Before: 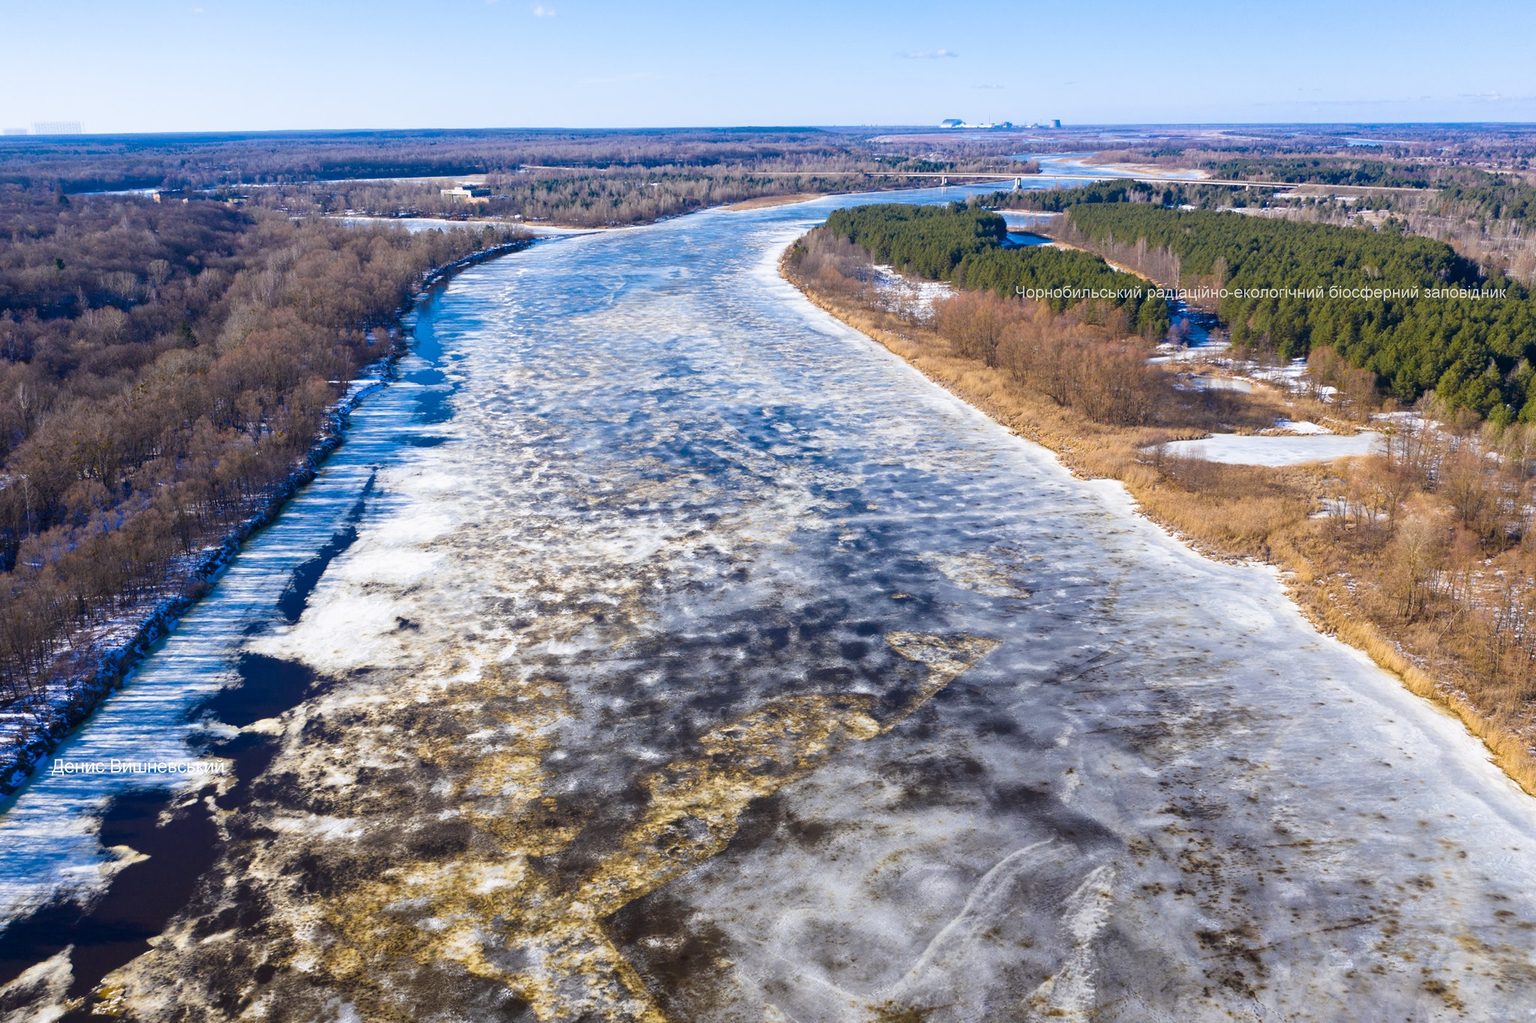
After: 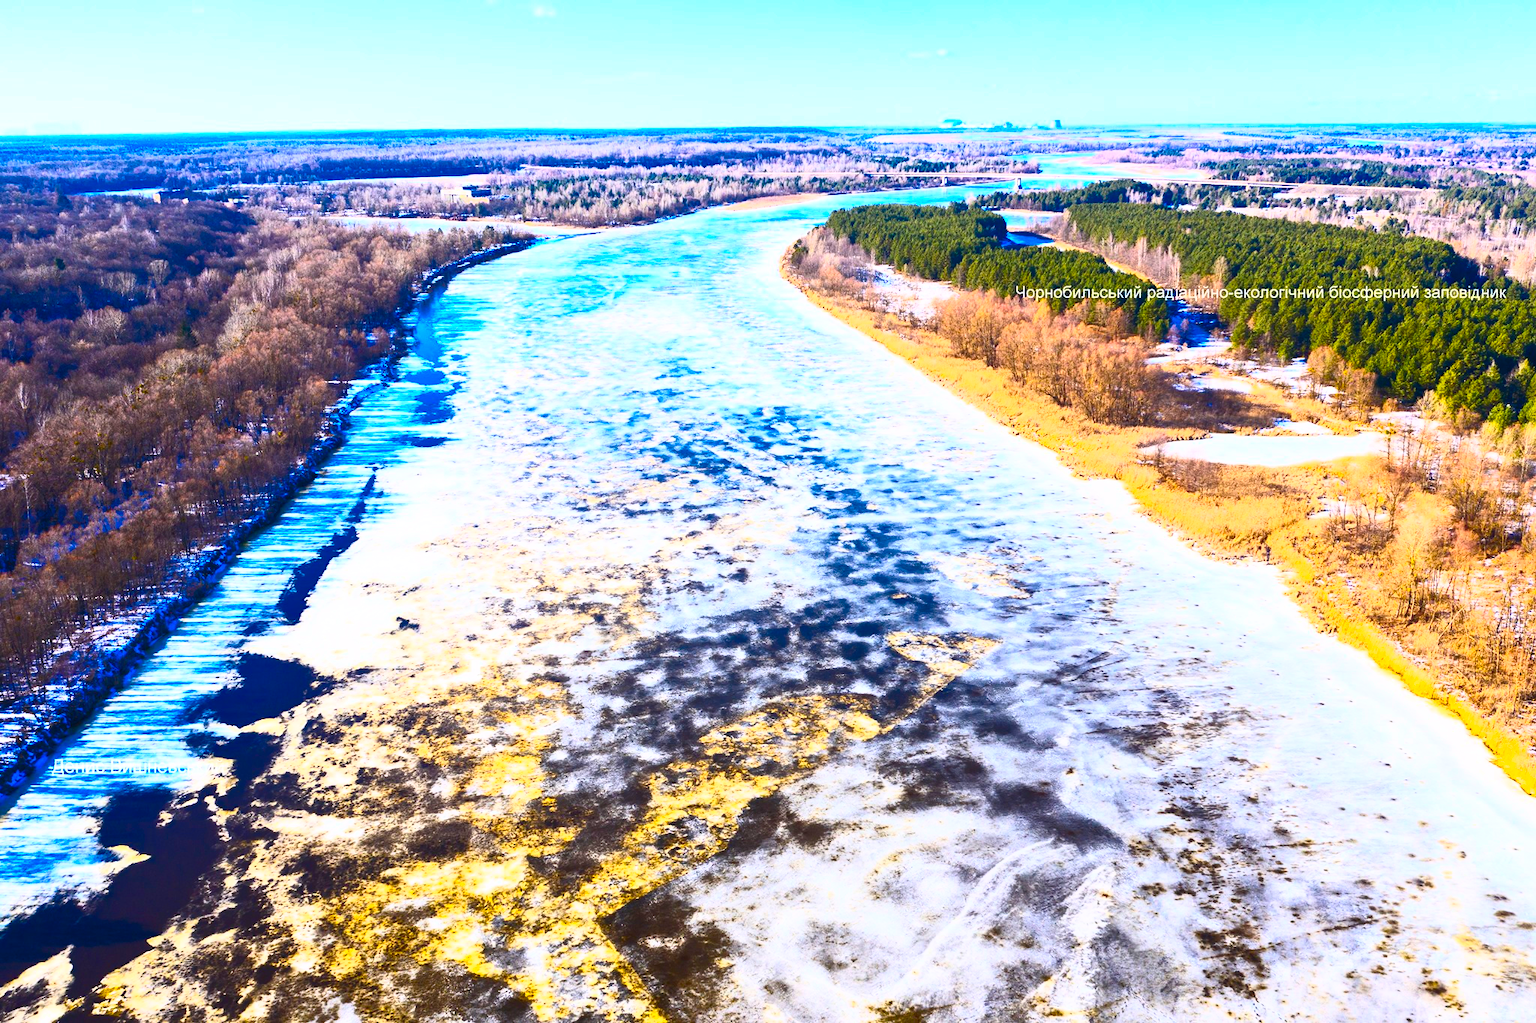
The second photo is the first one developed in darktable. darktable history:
contrast brightness saturation: contrast 0.83, brightness 0.59, saturation 0.59
color balance rgb: perceptual saturation grading › global saturation 25%, global vibrance 20%
